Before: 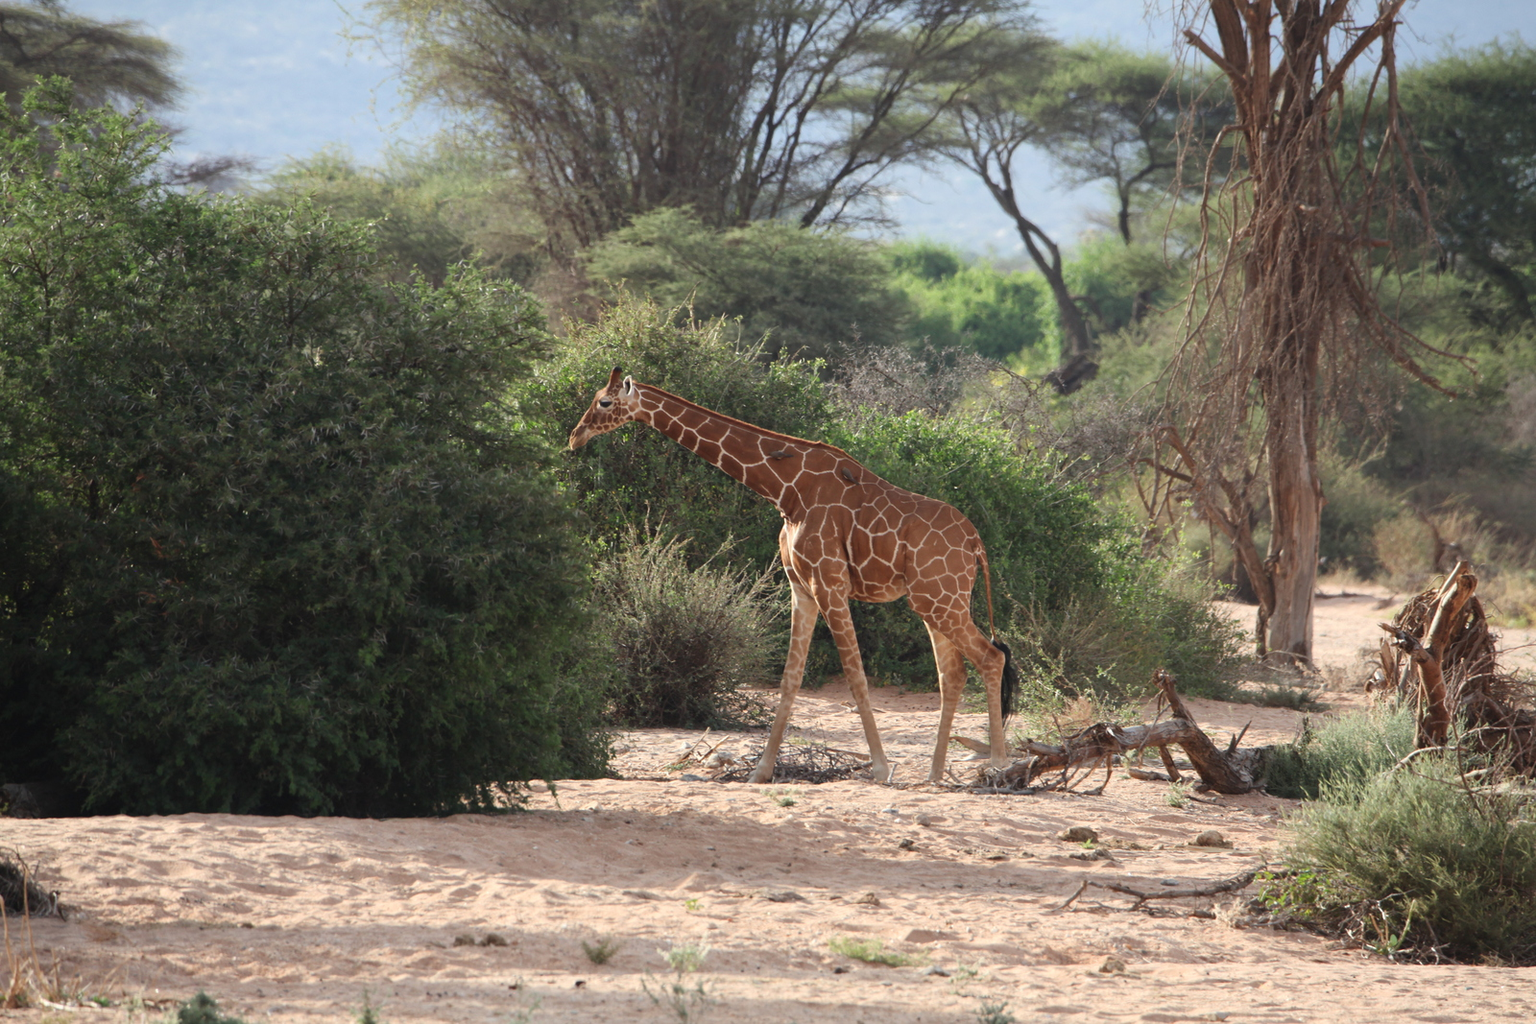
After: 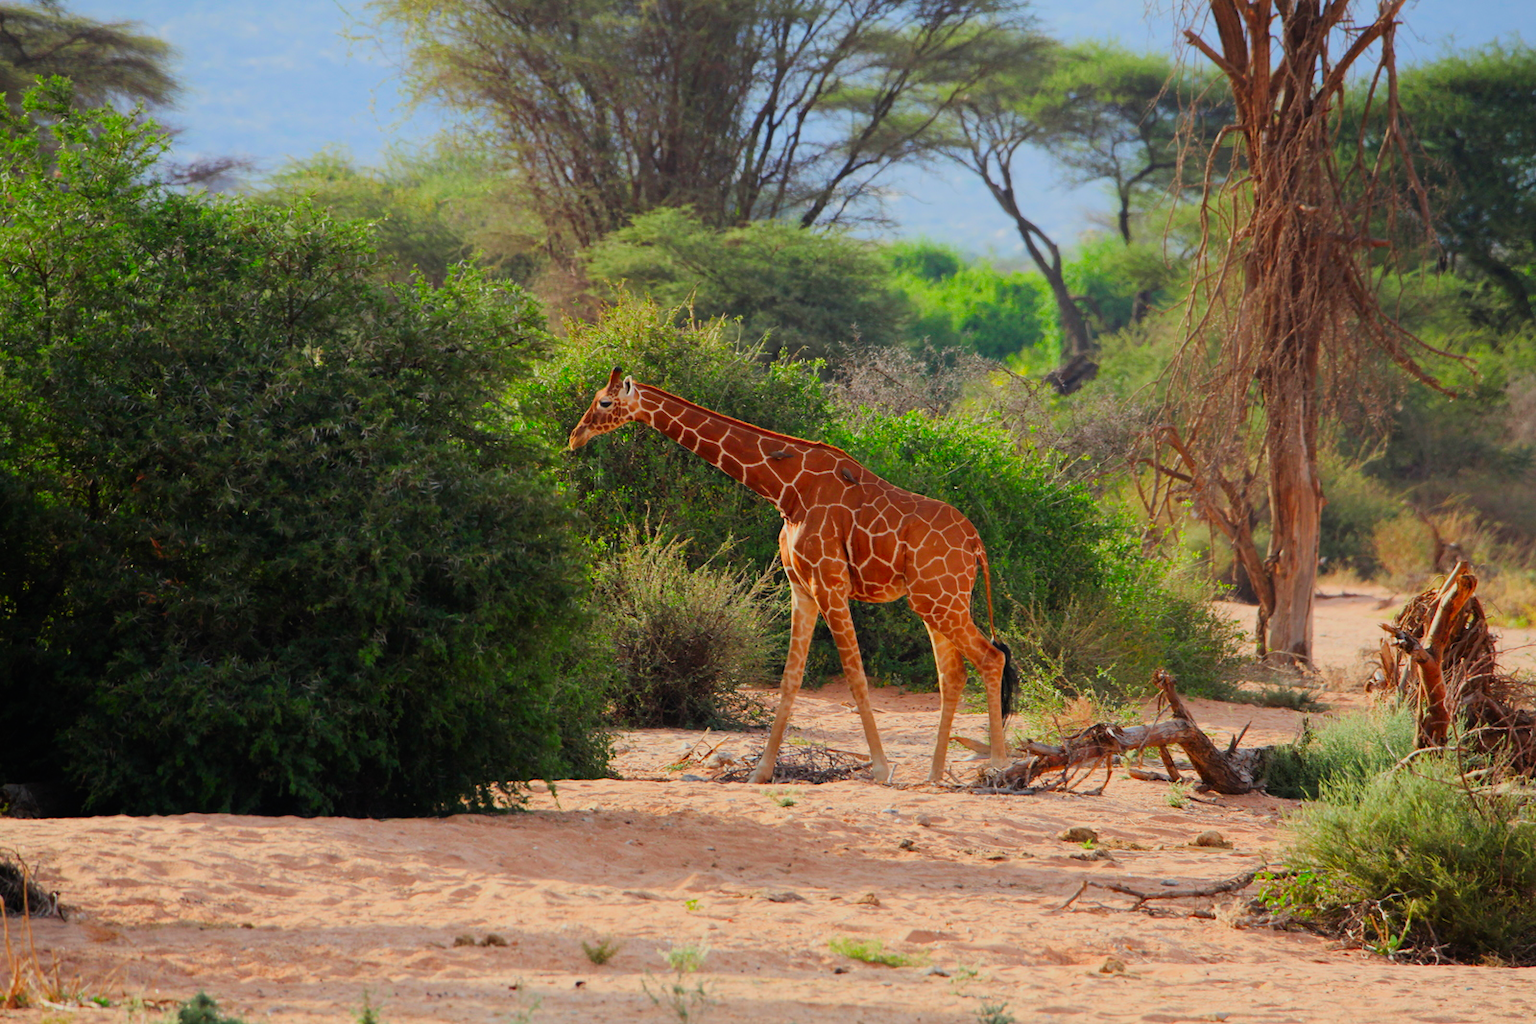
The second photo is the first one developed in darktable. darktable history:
filmic rgb: black relative exposure -7.65 EV, white relative exposure 4.56 EV, hardness 3.61
color correction: saturation 2.15
